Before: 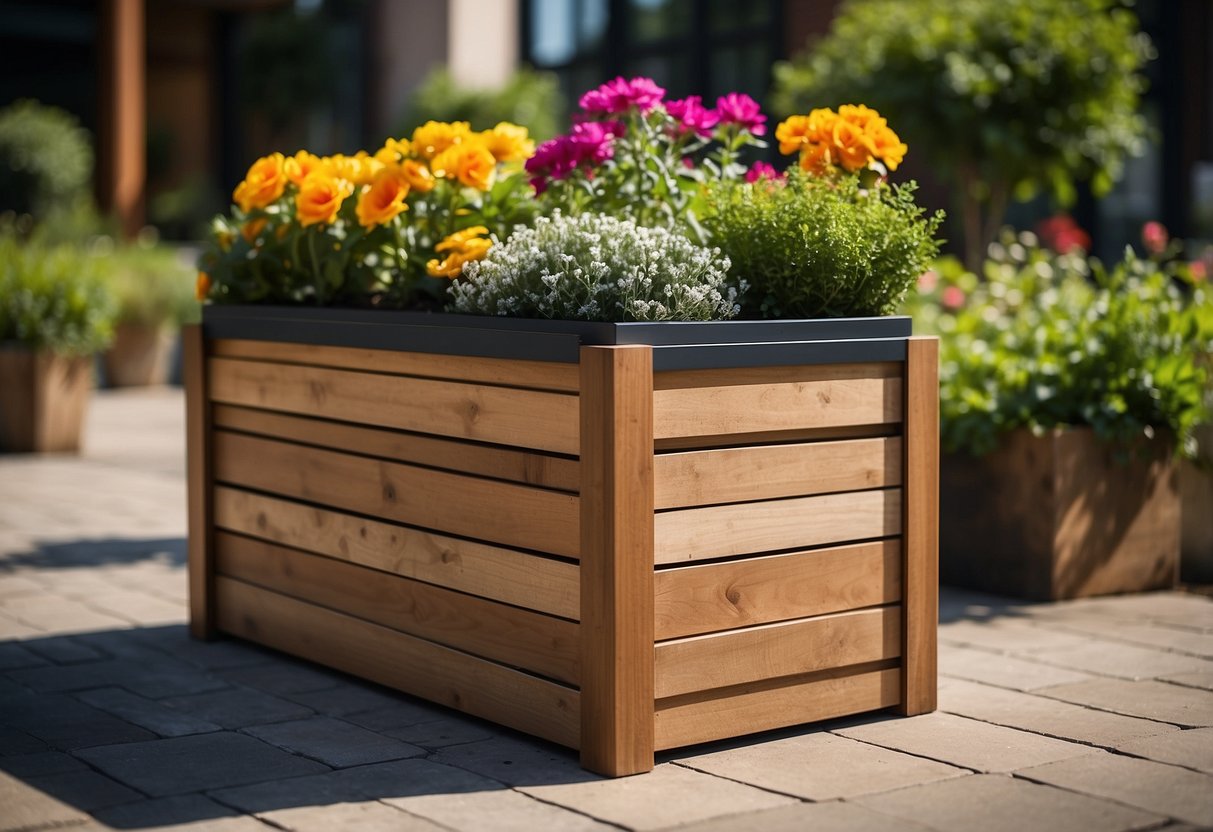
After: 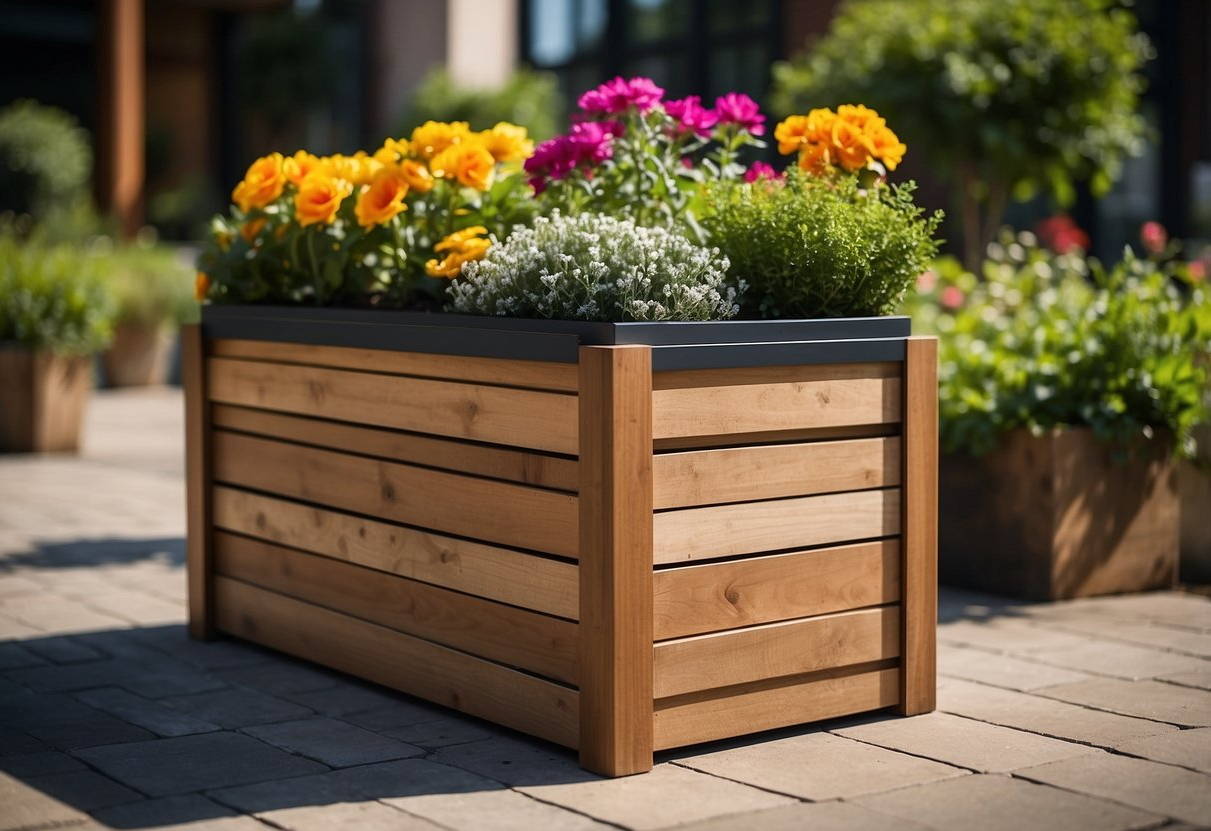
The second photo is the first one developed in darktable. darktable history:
crop and rotate: left 0.086%, bottom 0.008%
